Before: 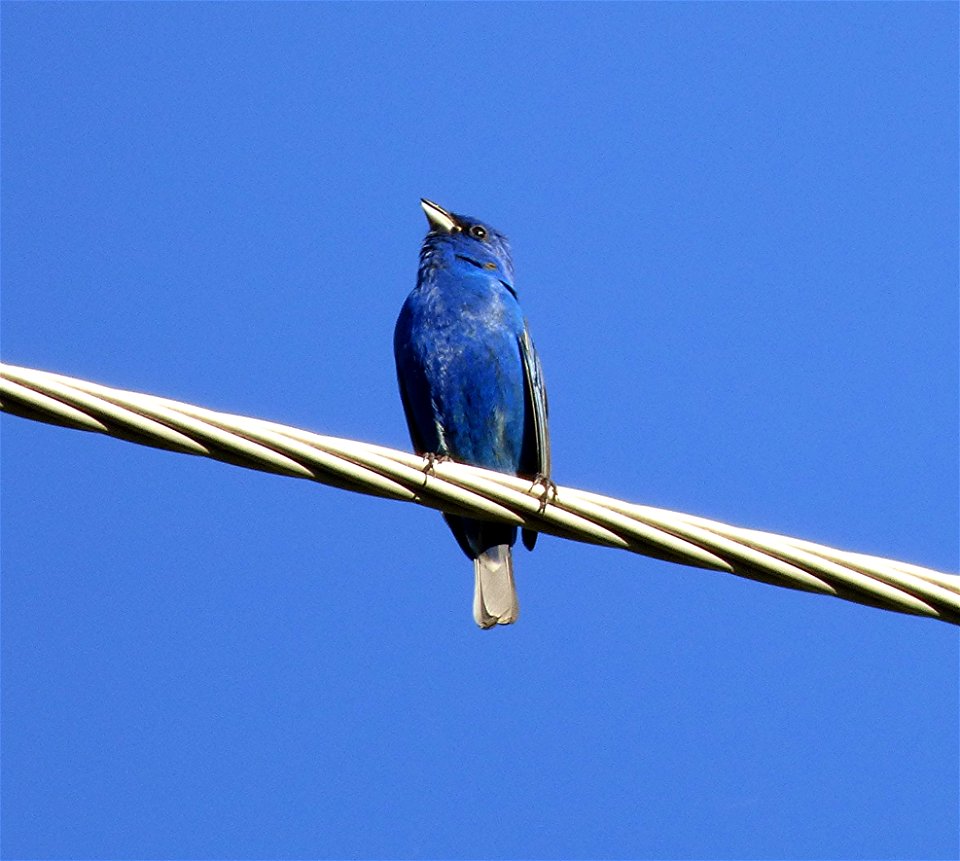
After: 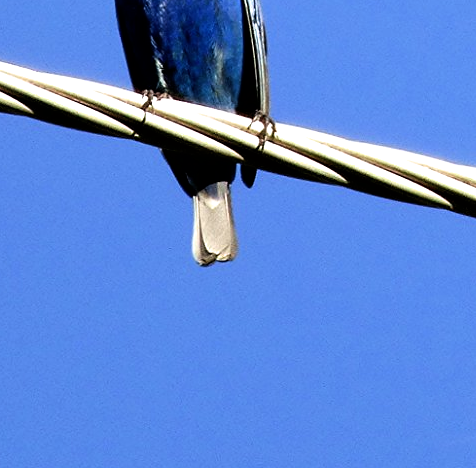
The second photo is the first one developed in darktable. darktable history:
crop: left 29.321%, top 42.166%, right 21.02%, bottom 3.461%
filmic rgb: black relative exposure -8.27 EV, white relative exposure 2.2 EV, target white luminance 99.975%, hardness 7.11, latitude 74.56%, contrast 1.315, highlights saturation mix -2.22%, shadows ↔ highlights balance 30%
